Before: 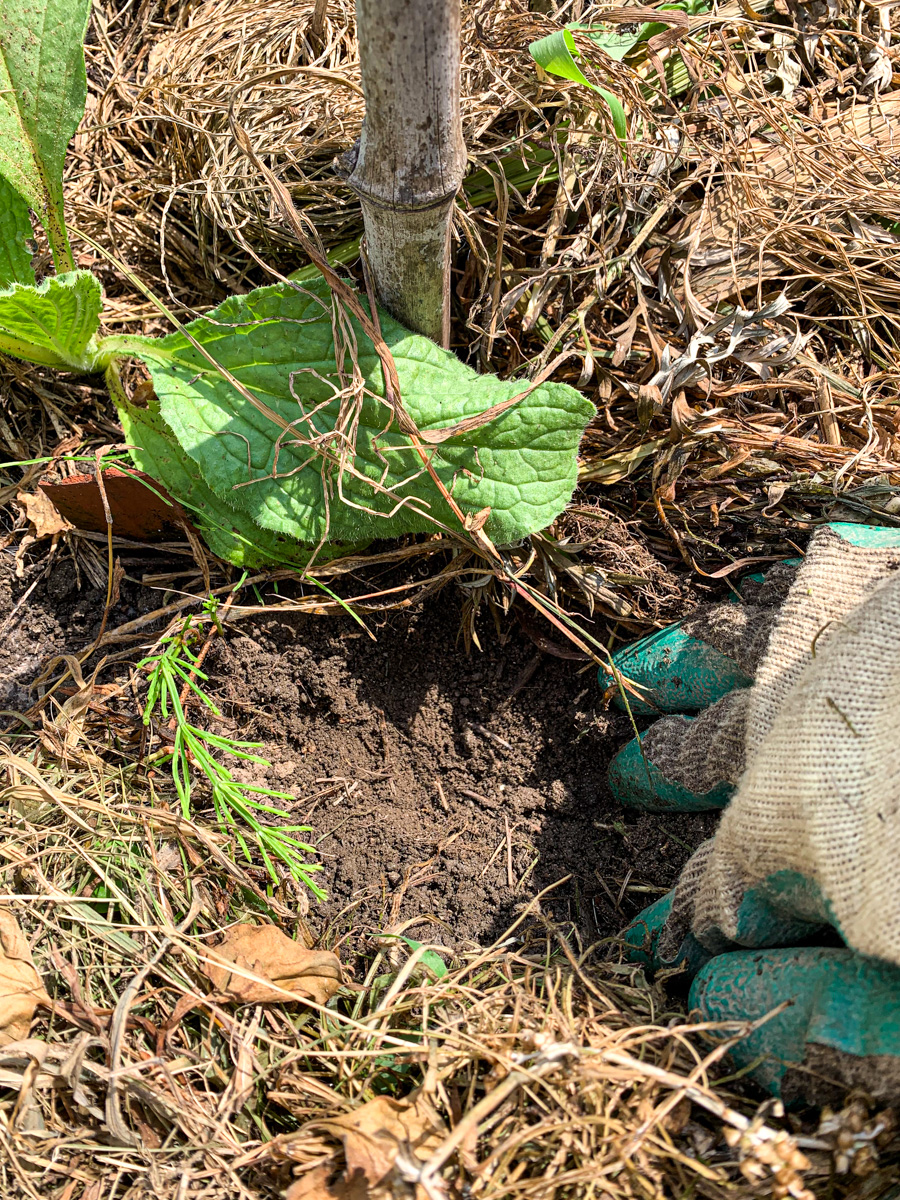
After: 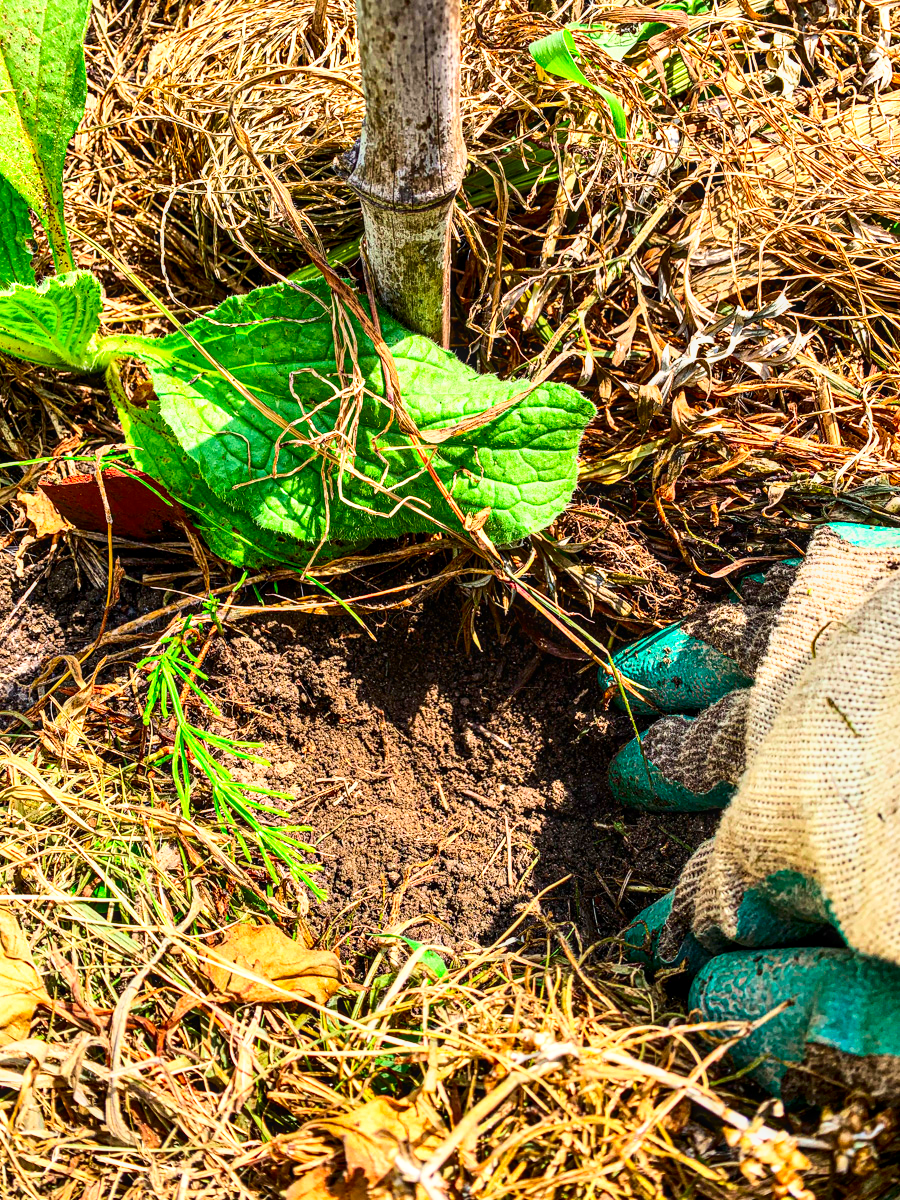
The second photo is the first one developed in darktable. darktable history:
local contrast: detail 130%
contrast brightness saturation: contrast 0.26, brightness 0.02, saturation 0.87
levels: levels [0, 0.51, 1]
base curve: curves: ch0 [(0, 0) (0.688, 0.865) (1, 1)], preserve colors none
